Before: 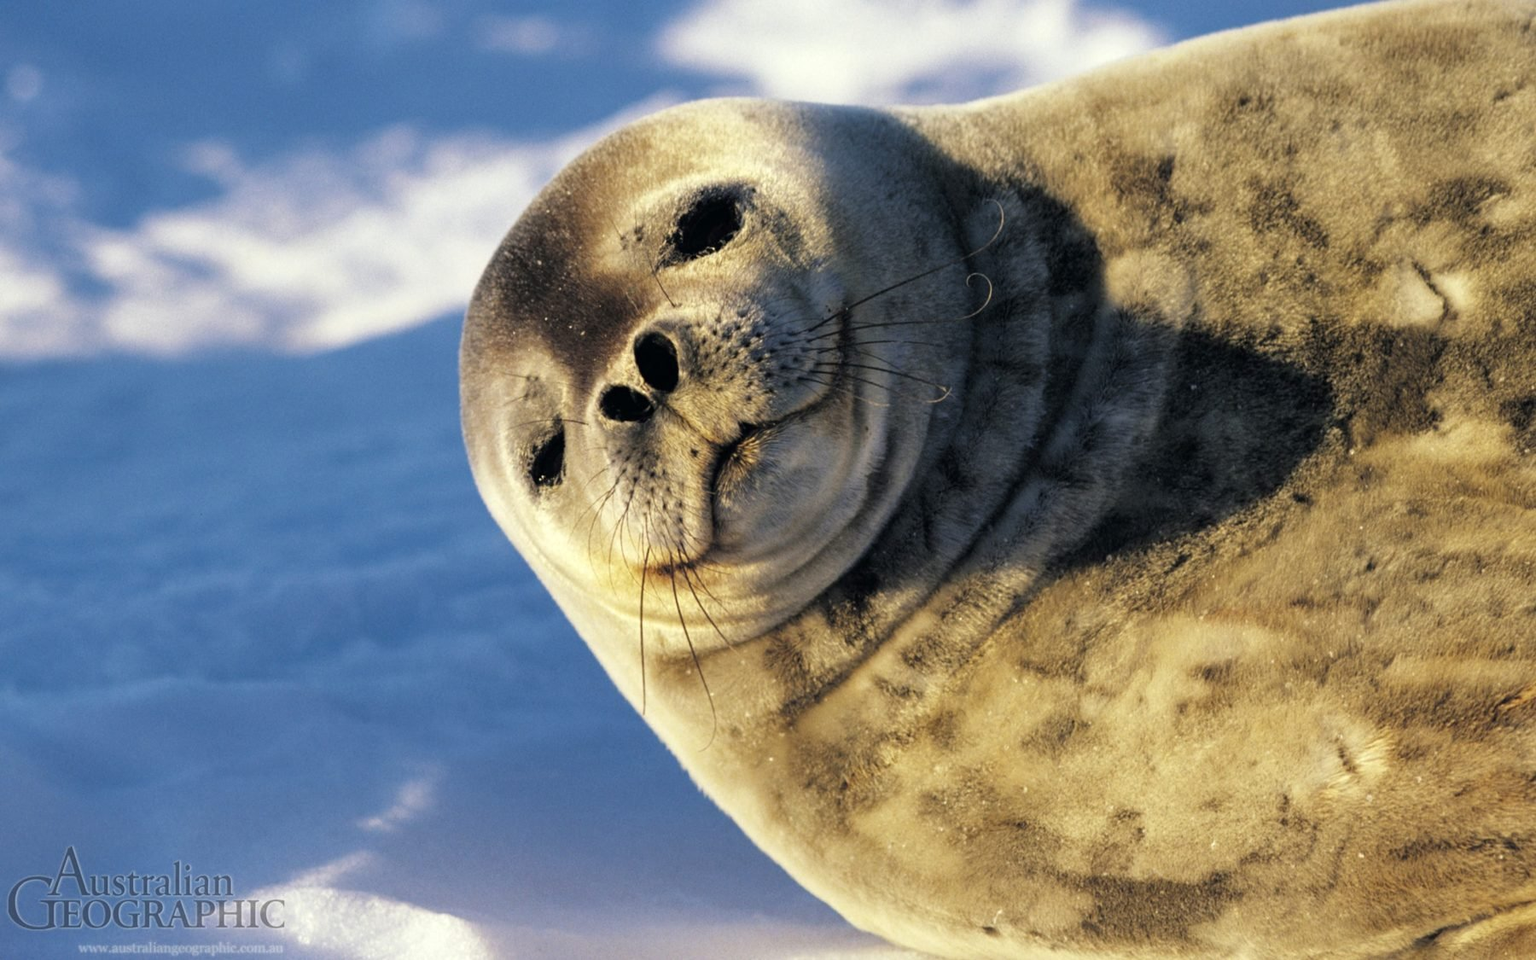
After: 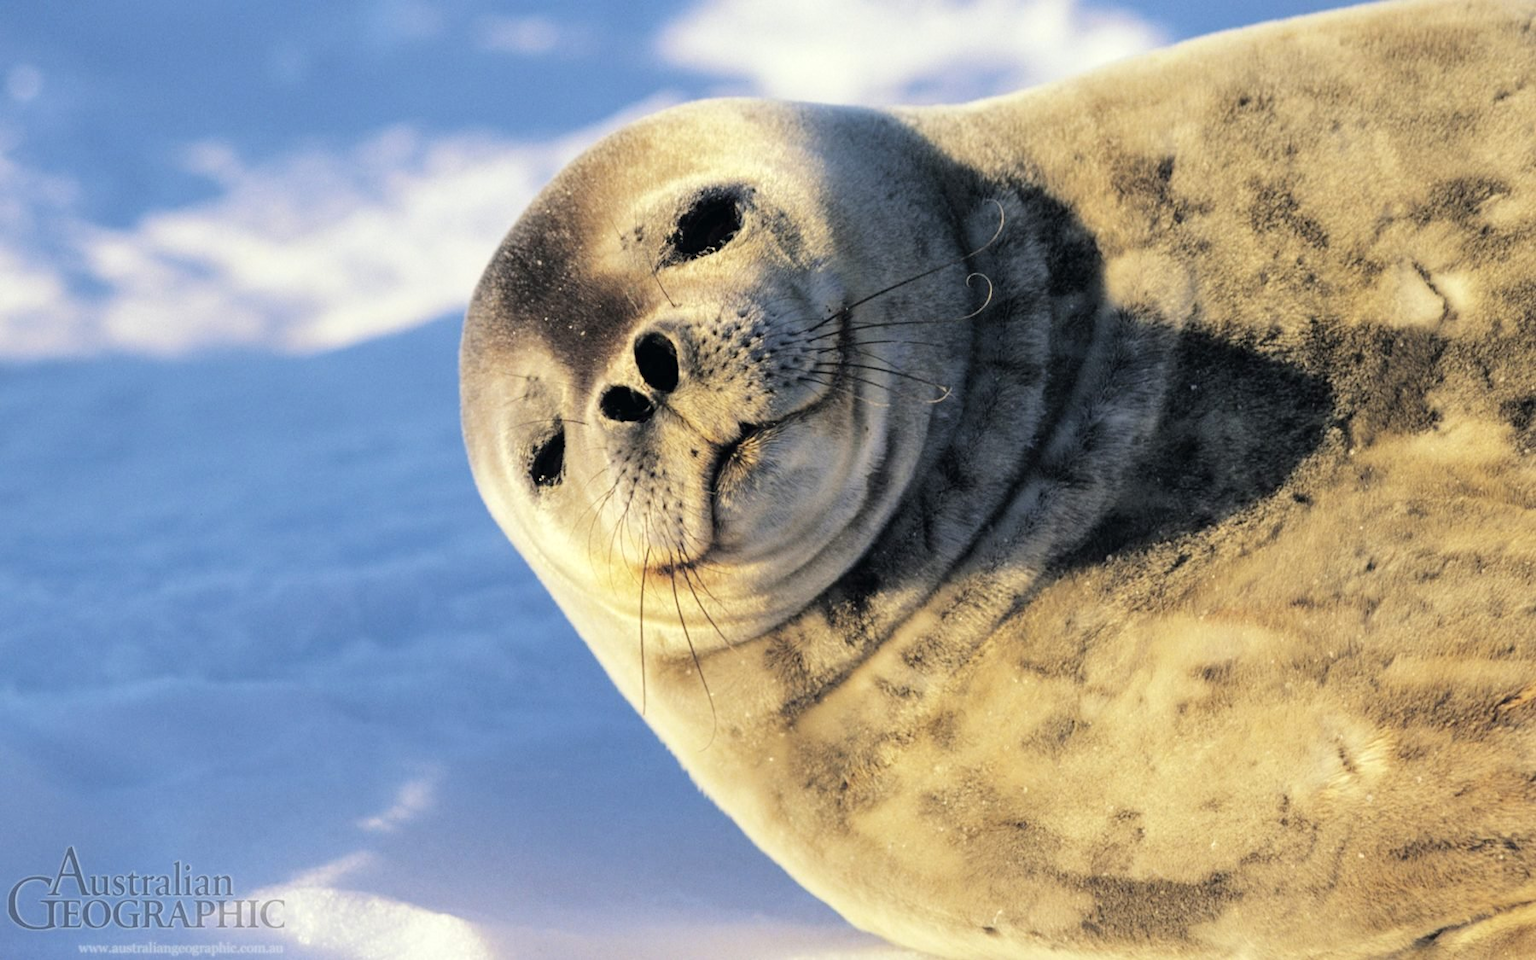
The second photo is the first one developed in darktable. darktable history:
tone curve: curves: ch0 [(0, 0) (0.003, 0.004) (0.011, 0.015) (0.025, 0.033) (0.044, 0.058) (0.069, 0.091) (0.1, 0.131) (0.136, 0.179) (0.177, 0.233) (0.224, 0.295) (0.277, 0.364) (0.335, 0.434) (0.399, 0.51) (0.468, 0.583) (0.543, 0.654) (0.623, 0.724) (0.709, 0.789) (0.801, 0.852) (0.898, 0.924) (1, 1)], color space Lab, independent channels, preserve colors none
